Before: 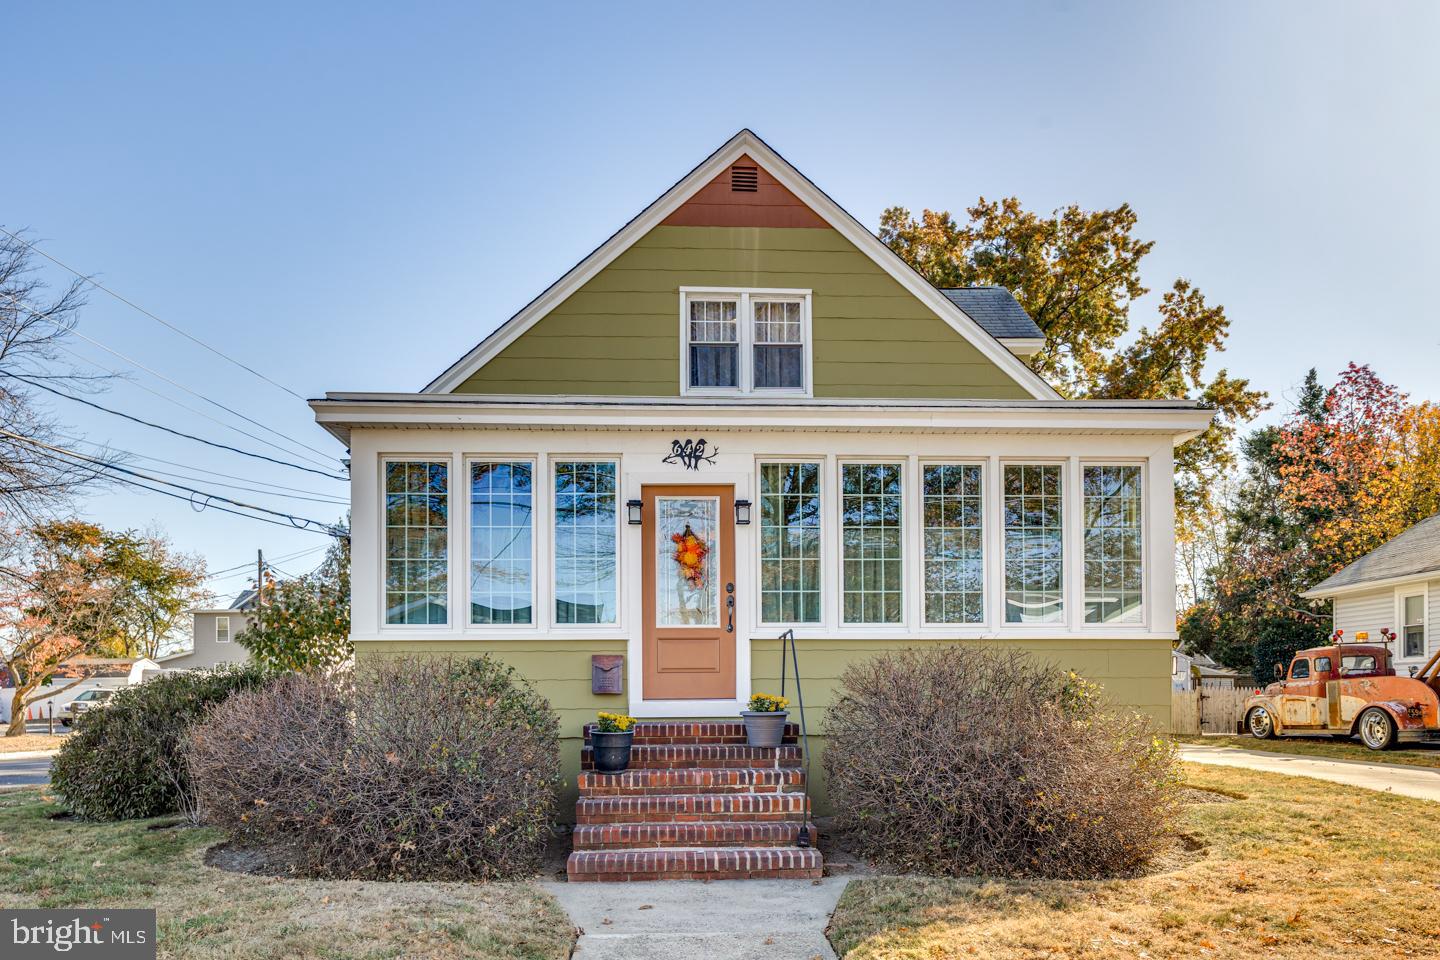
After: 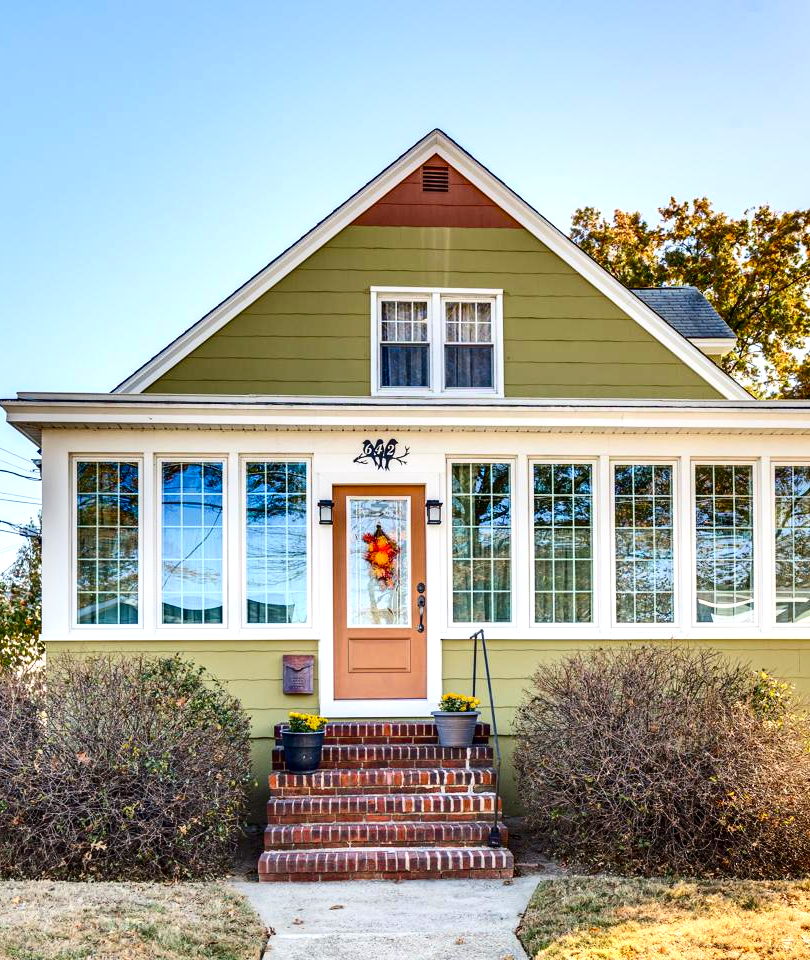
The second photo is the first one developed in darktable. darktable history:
contrast brightness saturation: contrast 0.19, brightness -0.11, saturation 0.21
crop: left 21.496%, right 22.254%
exposure: black level correction 0, exposure 0.5 EV, compensate highlight preservation false
